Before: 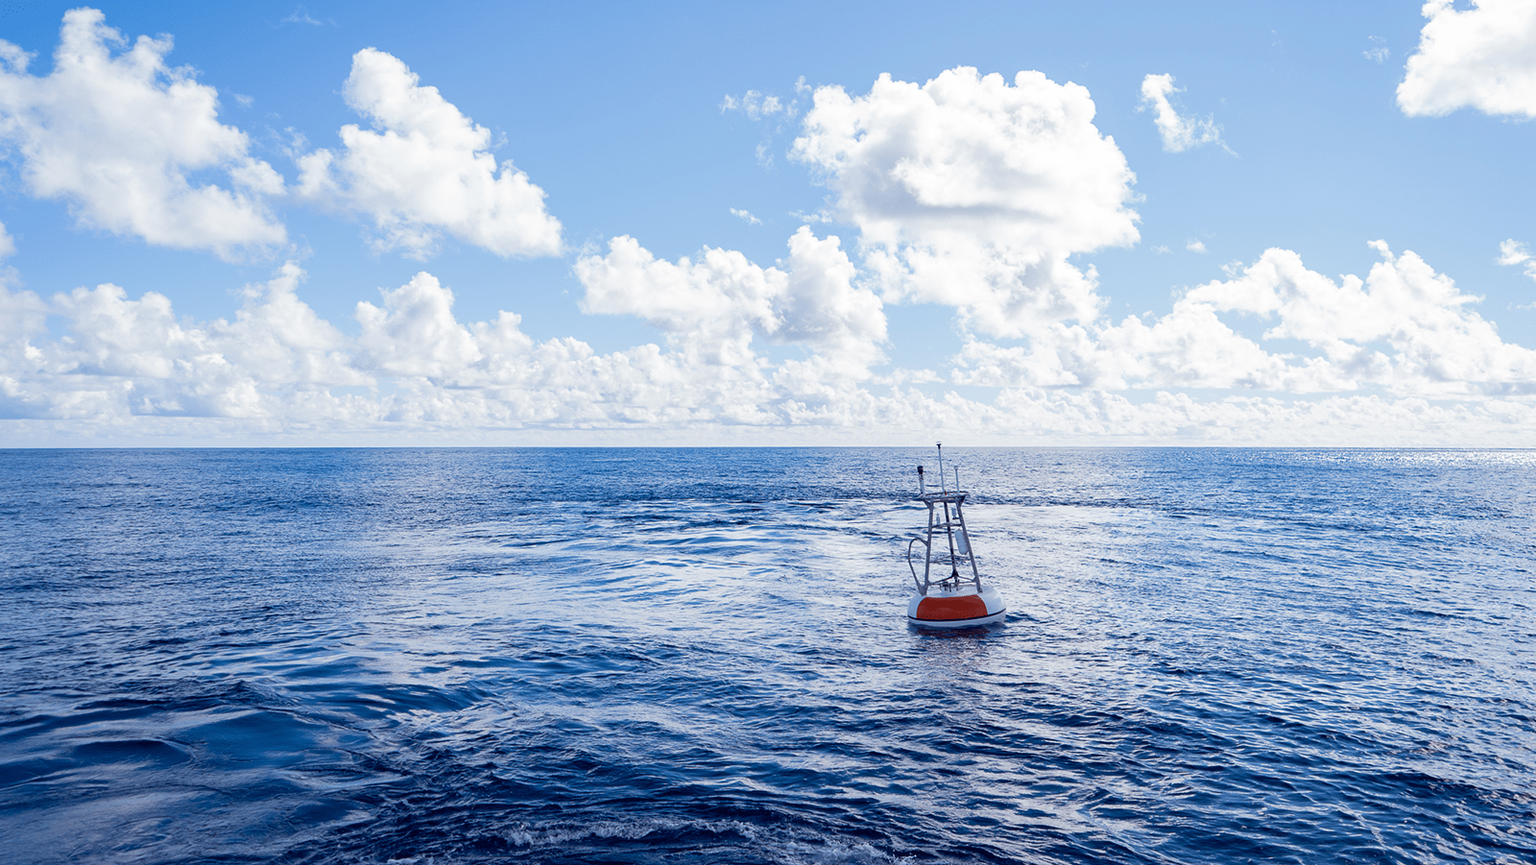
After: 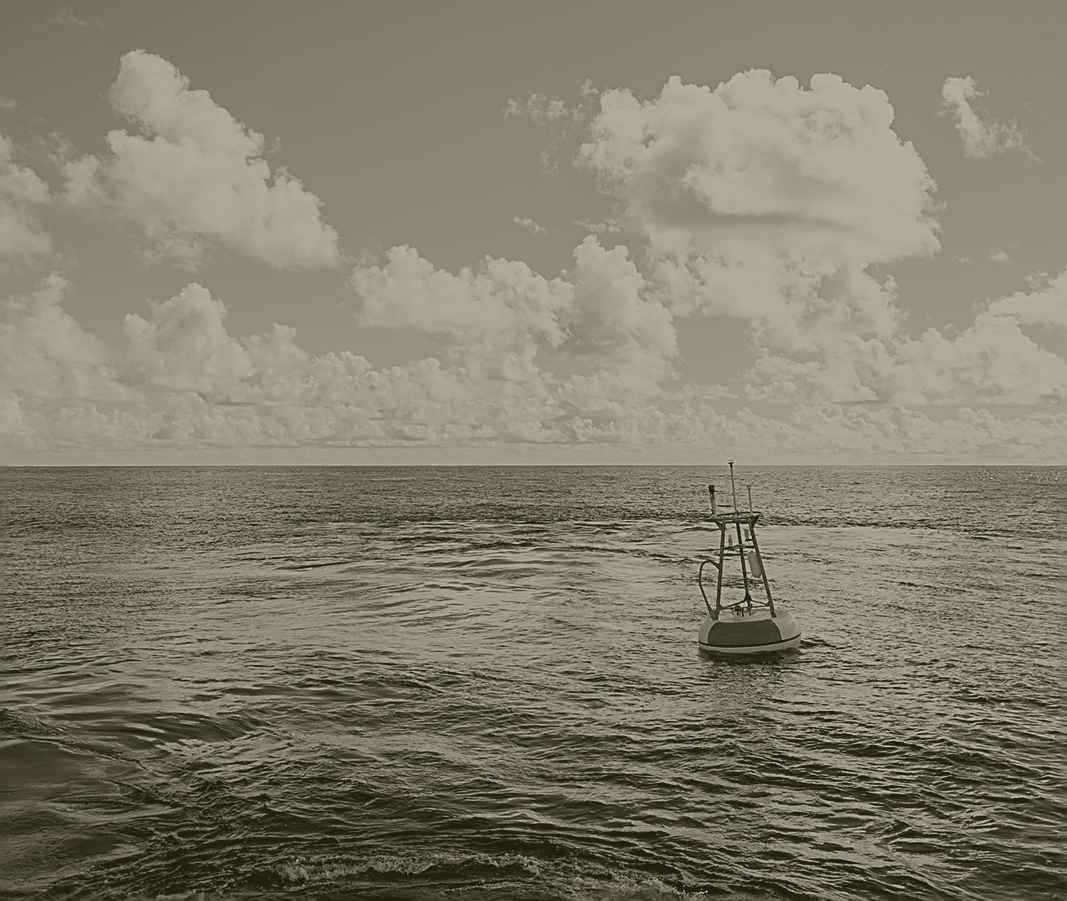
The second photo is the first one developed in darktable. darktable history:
color correction: highlights a* -7.23, highlights b* -0.161, shadows a* 20.08, shadows b* 11.73
sharpen: radius 2.676, amount 0.669
color balance rgb: perceptual saturation grading › global saturation 10%
crop and rotate: left 15.446%, right 17.836%
white balance: red 0.988, blue 1.017
tone equalizer: on, module defaults
colorize: hue 41.44°, saturation 22%, source mix 60%, lightness 10.61%
